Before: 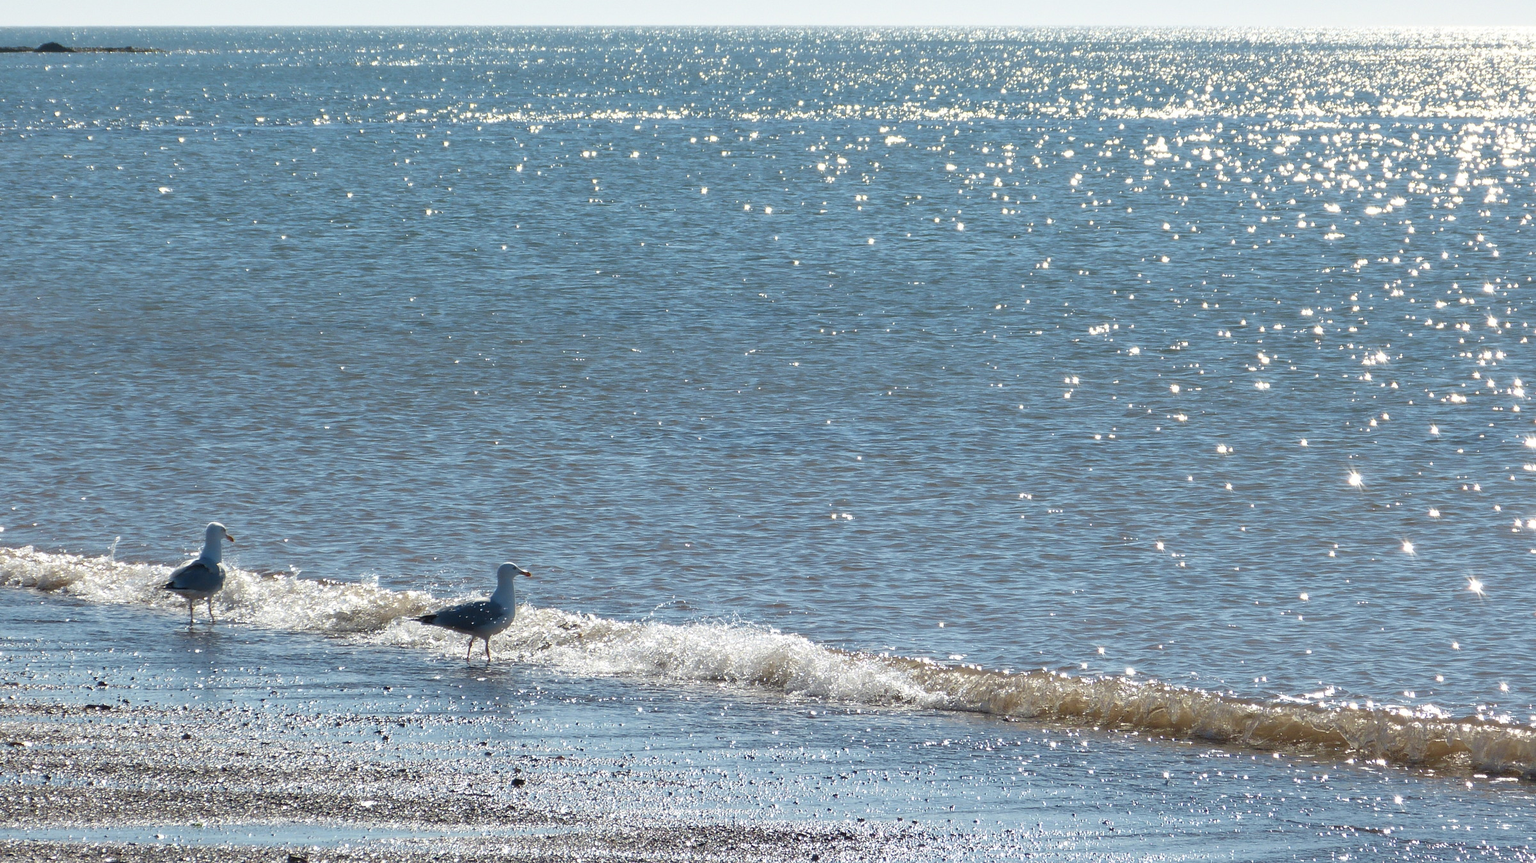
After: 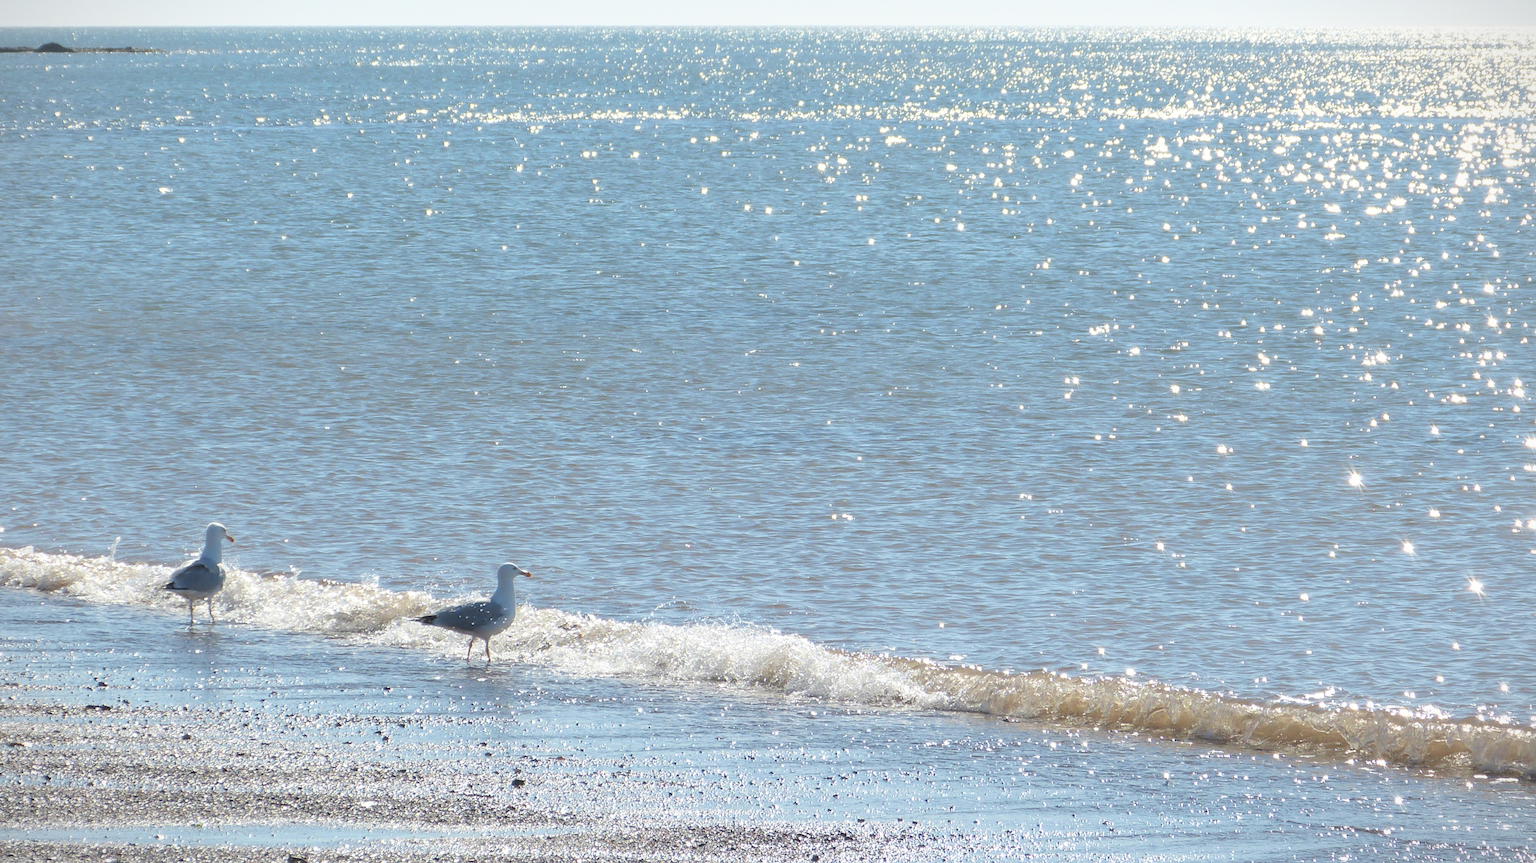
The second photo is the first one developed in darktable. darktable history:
vignetting: fall-off start 85.98%, fall-off radius 79.85%, width/height ratio 1.227, dithering 8-bit output
contrast brightness saturation: brightness 0.278
